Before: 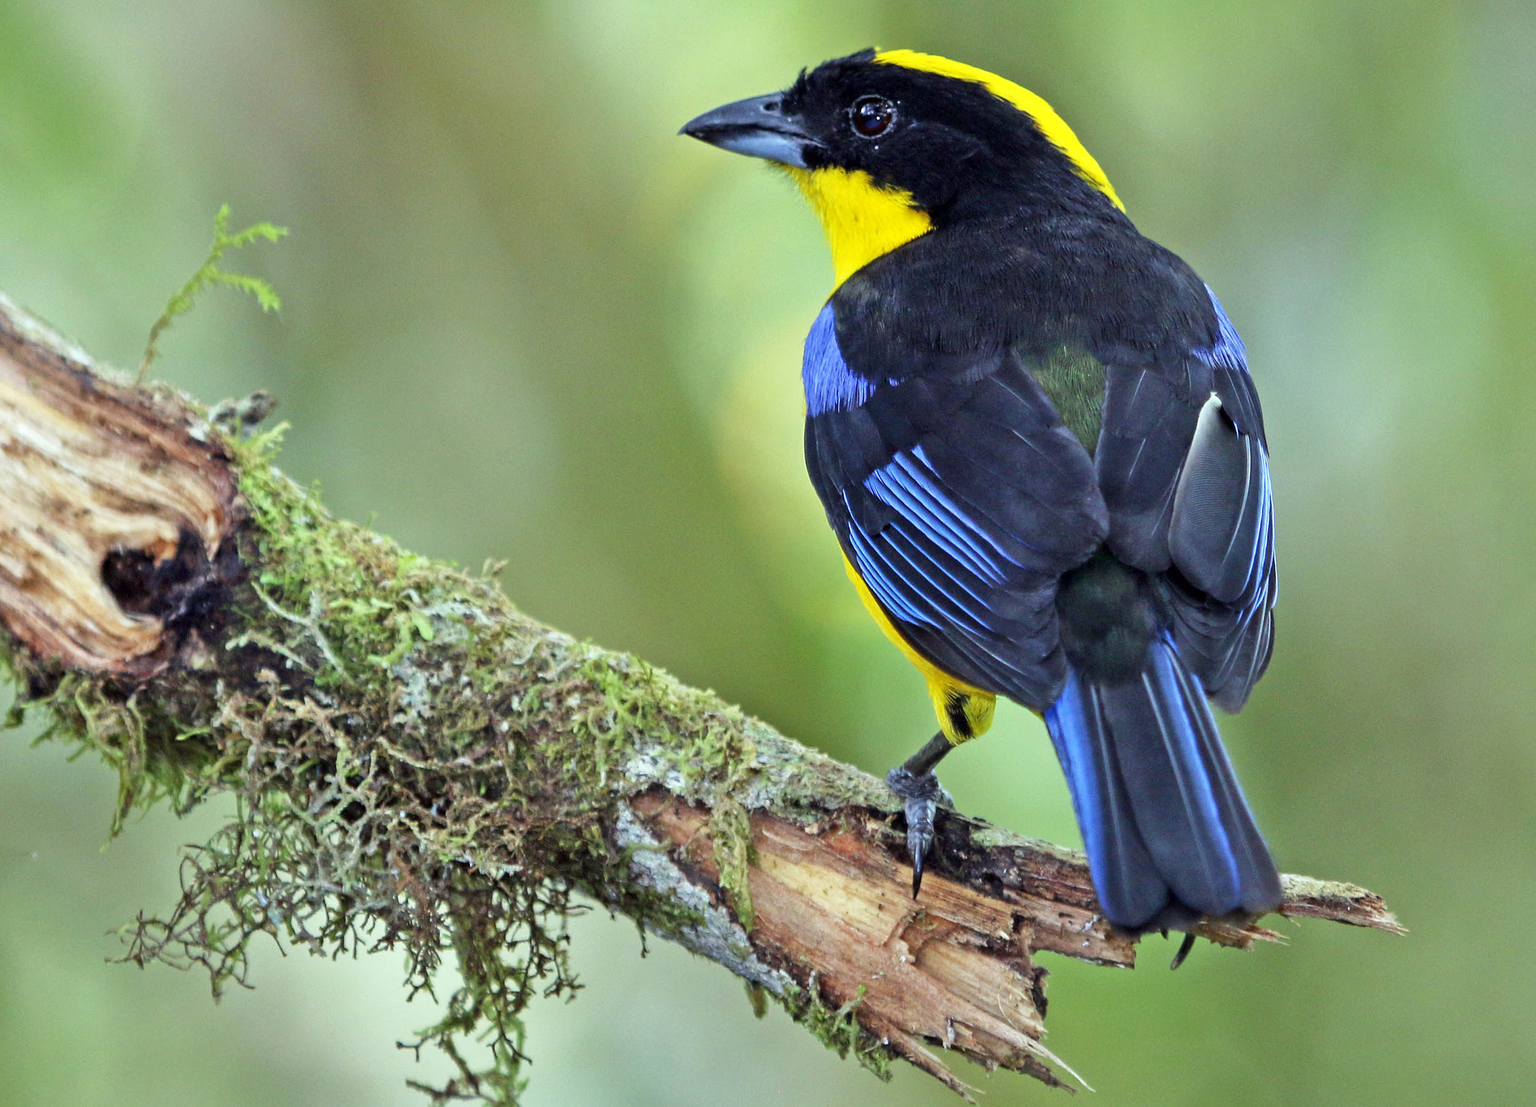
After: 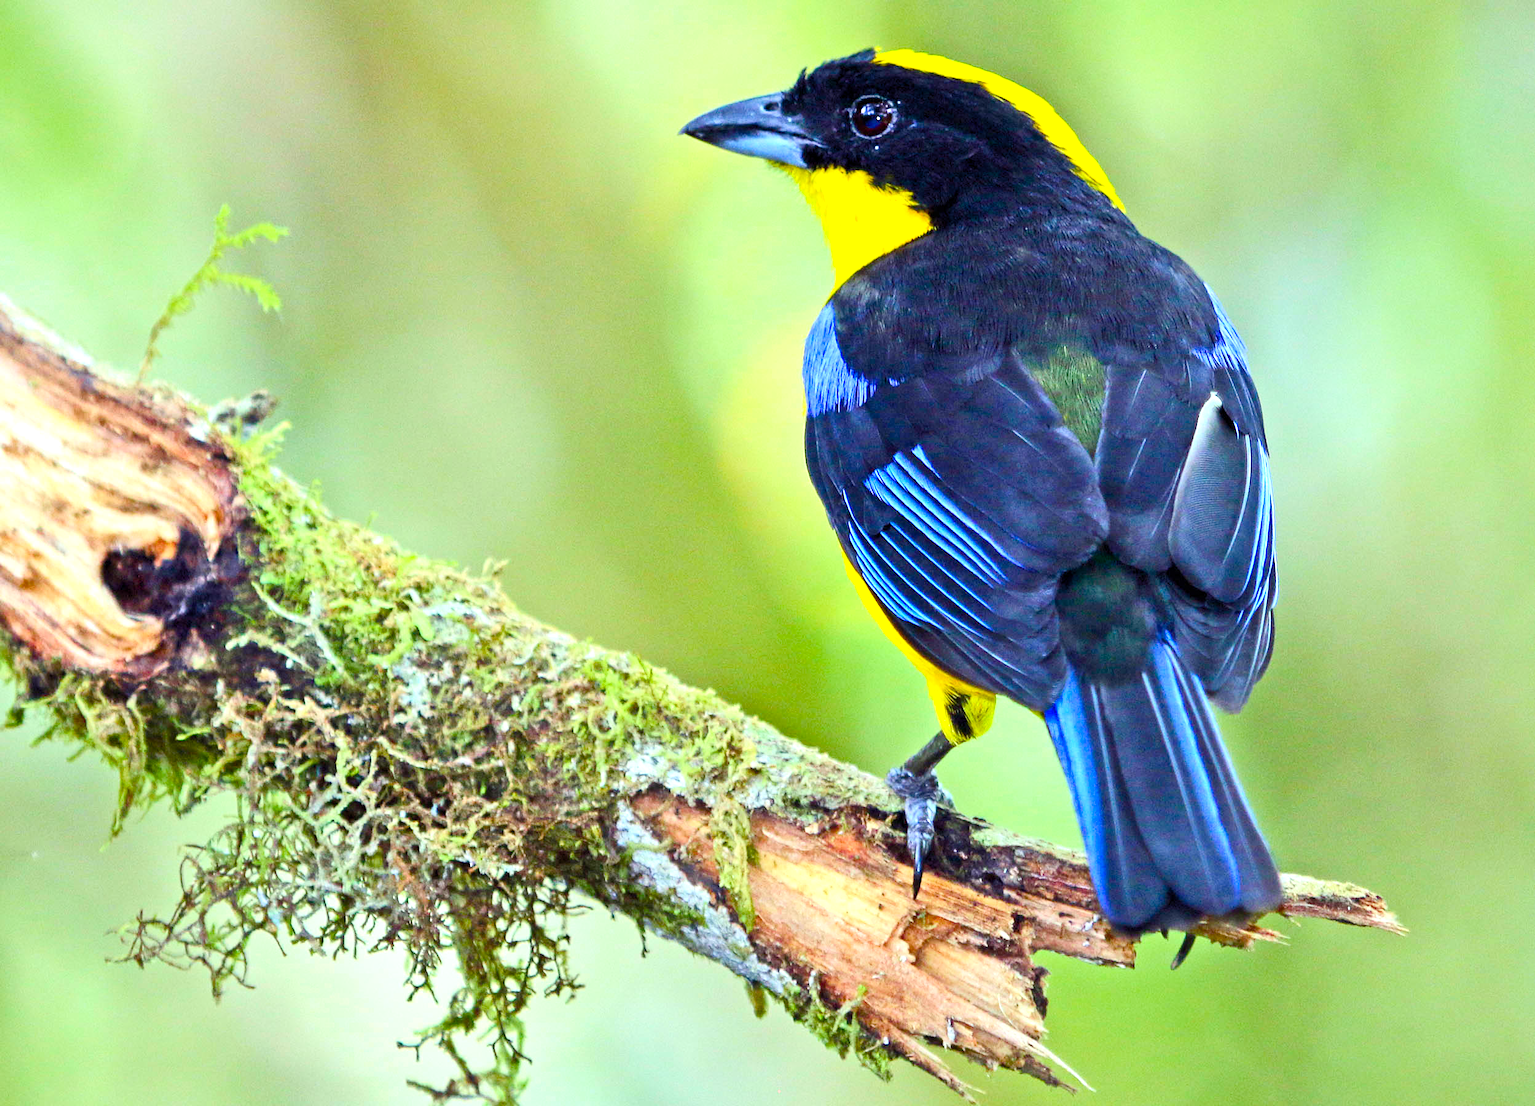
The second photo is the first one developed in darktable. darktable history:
color balance rgb: linear chroma grading › shadows -2.2%, linear chroma grading › highlights -15%, linear chroma grading › global chroma -10%, linear chroma grading › mid-tones -10%, perceptual saturation grading › global saturation 45%, perceptual saturation grading › highlights -50%, perceptual saturation grading › shadows 30%, perceptual brilliance grading › global brilliance 18%, global vibrance 45%
contrast brightness saturation: contrast 0.2, brightness 0.15, saturation 0.14
